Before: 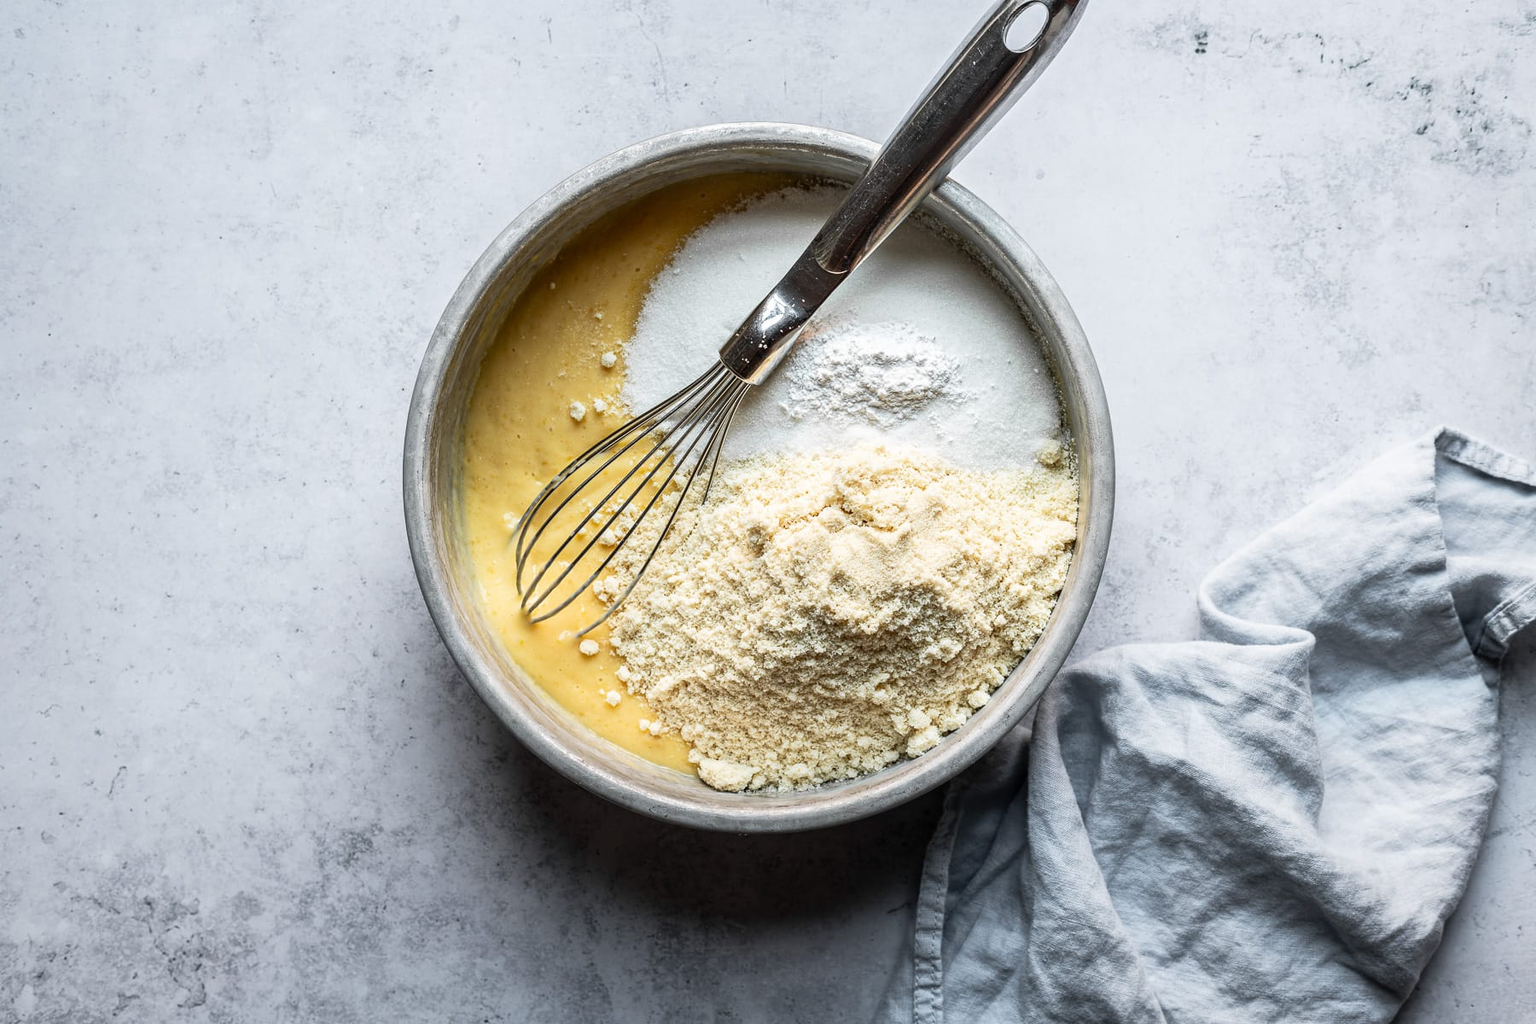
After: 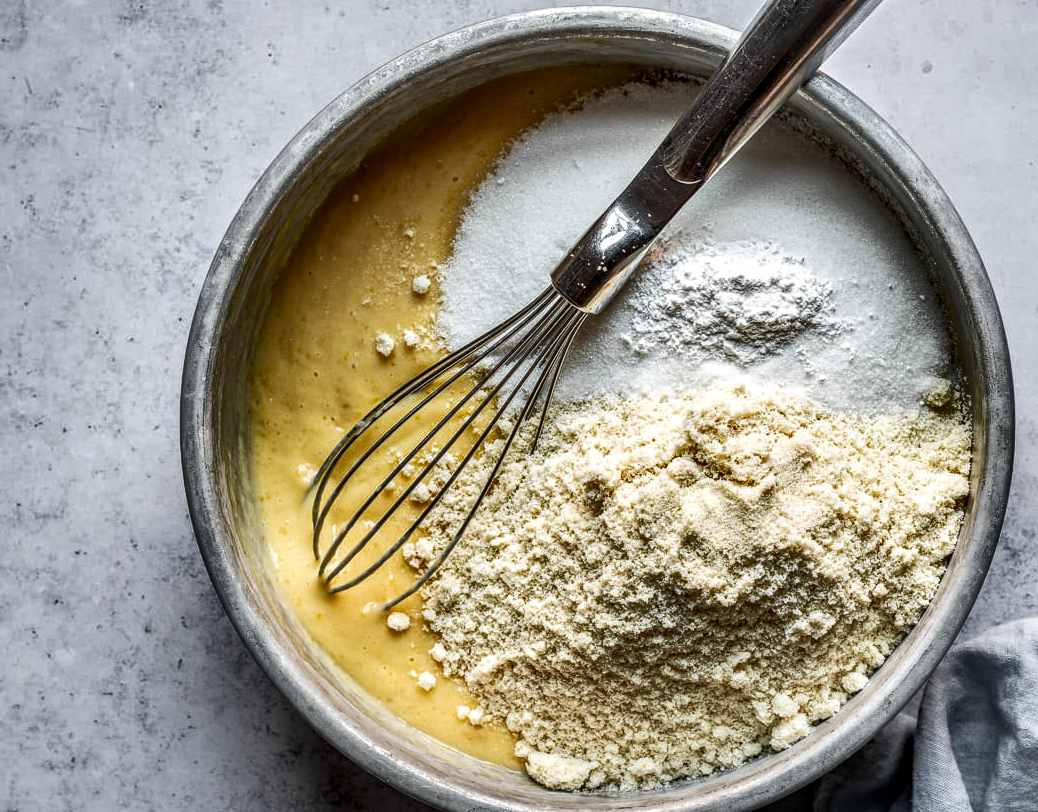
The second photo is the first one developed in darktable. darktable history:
local contrast: detail 138%
shadows and highlights: radius 109.3, shadows 41.2, highlights -71.54, low approximation 0.01, soften with gaussian
crop: left 16.249%, top 11.444%, right 26.044%, bottom 20.823%
